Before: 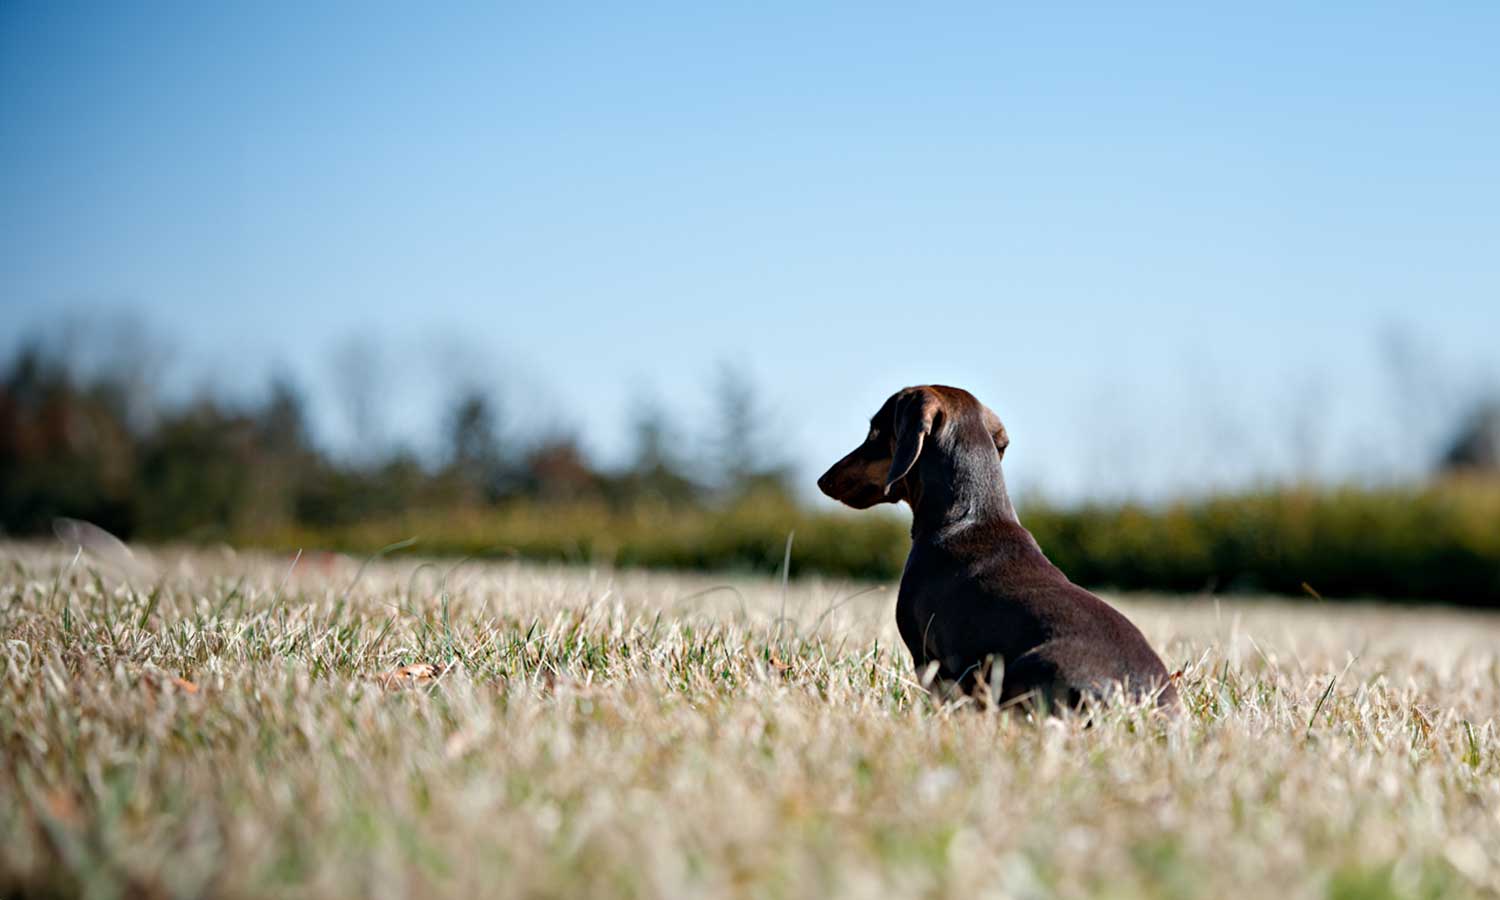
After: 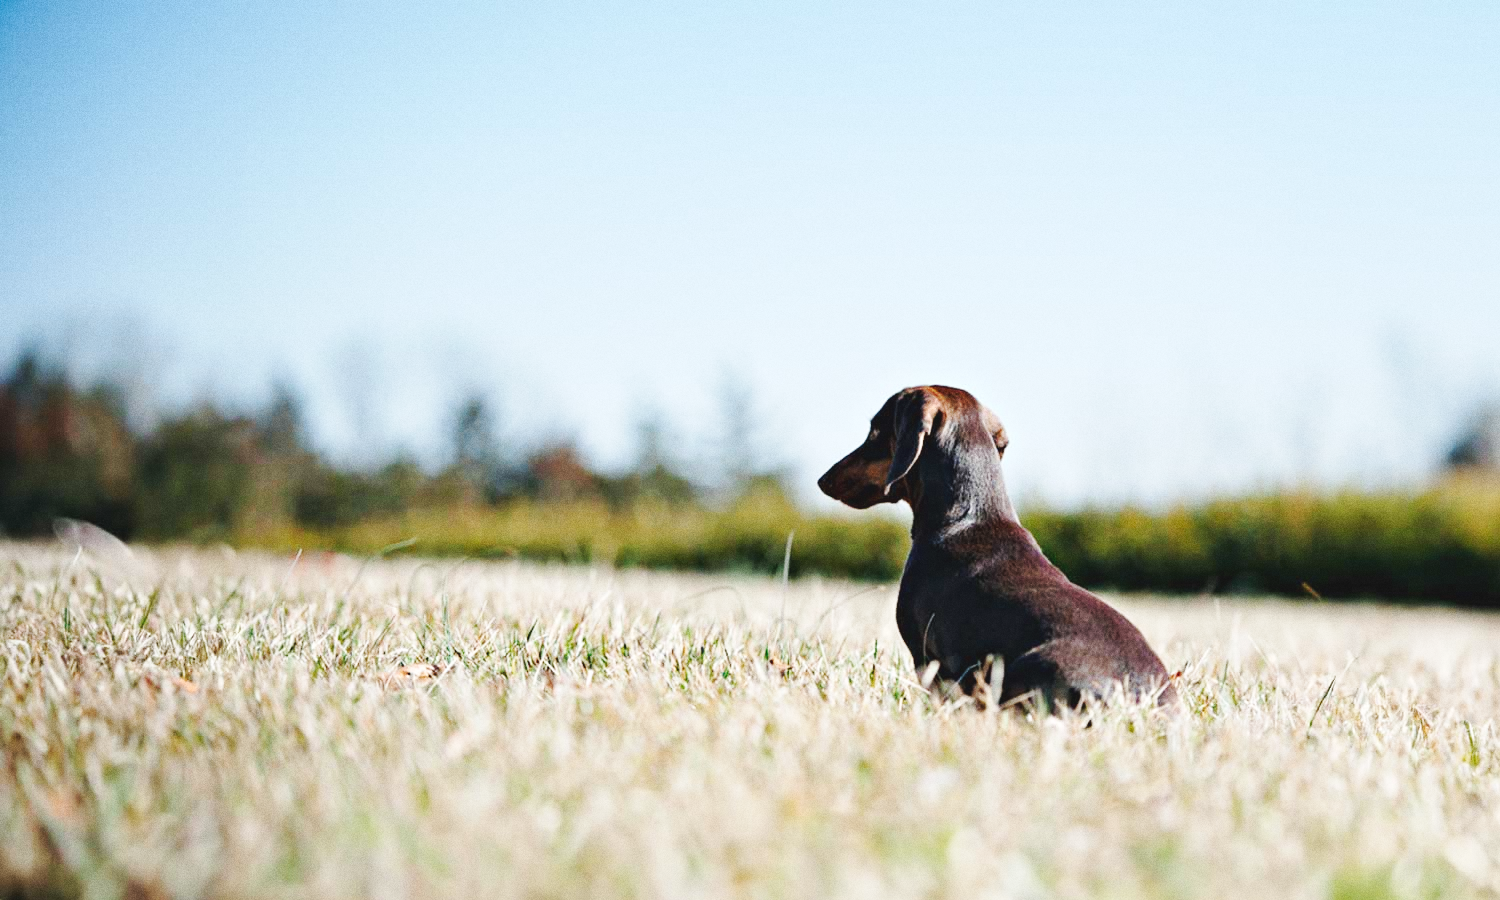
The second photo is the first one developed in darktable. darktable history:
grain: coarseness 0.09 ISO
base curve: curves: ch0 [(0, 0.007) (0.028, 0.063) (0.121, 0.311) (0.46, 0.743) (0.859, 0.957) (1, 1)], preserve colors none
